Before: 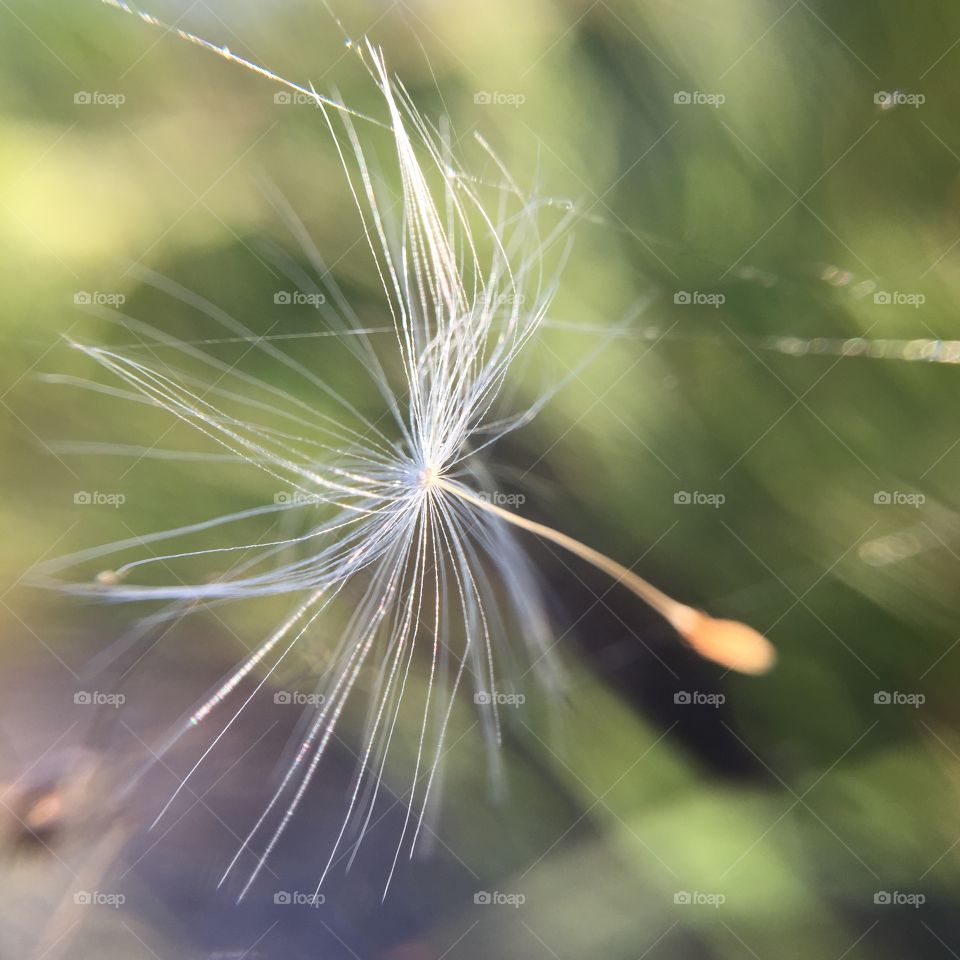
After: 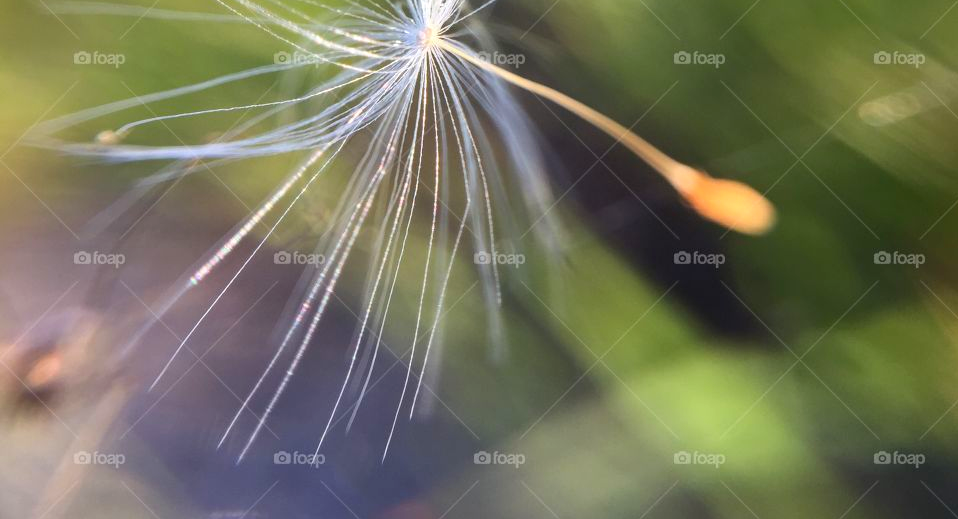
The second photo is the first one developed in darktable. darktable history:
local contrast: highlights 63%, shadows 110%, detail 107%, midtone range 0.534
color correction: highlights b* 0.056, saturation 1.33
crop and rotate: top 45.91%, right 0.106%
